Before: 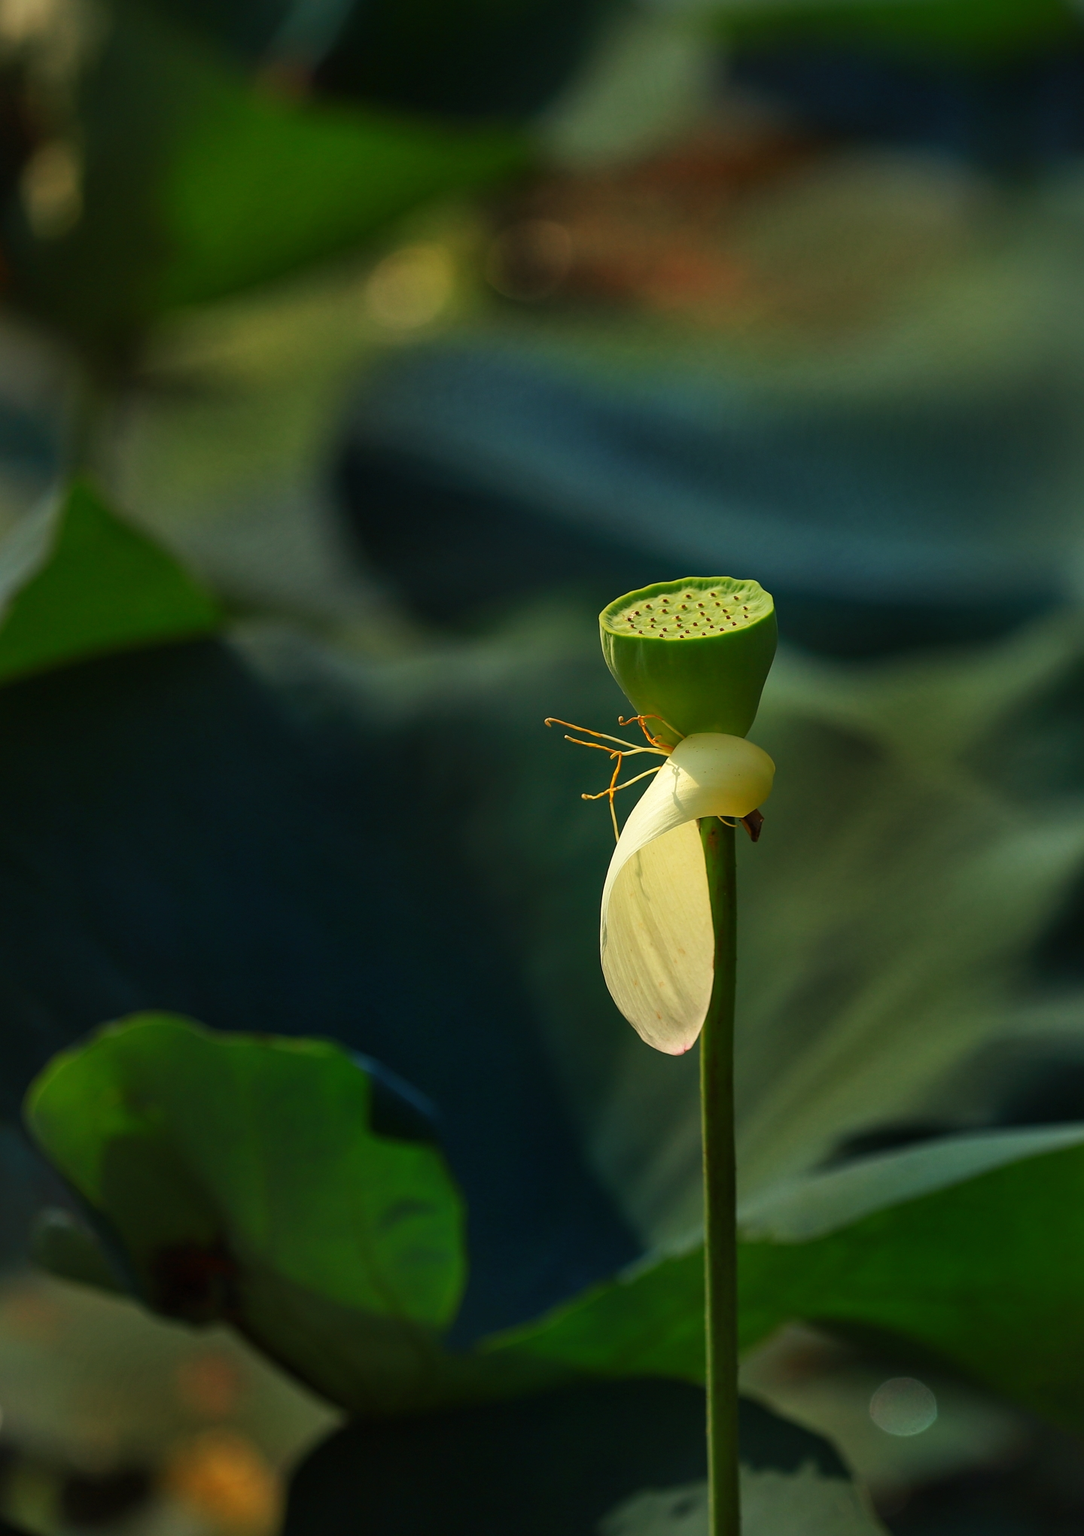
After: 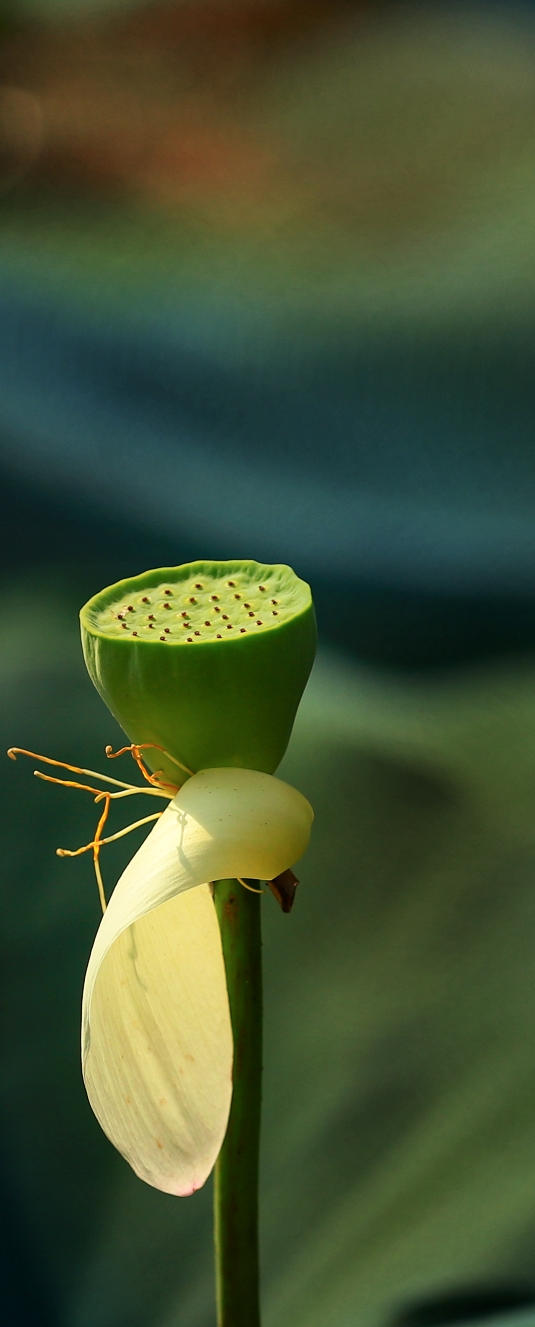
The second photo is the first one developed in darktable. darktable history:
tone curve: curves: ch0 [(0, 0) (0.004, 0.002) (0.02, 0.013) (0.218, 0.218) (0.664, 0.718) (0.832, 0.873) (1, 1)], color space Lab, independent channels, preserve colors none
crop and rotate: left 49.741%, top 10.115%, right 13.087%, bottom 24.838%
